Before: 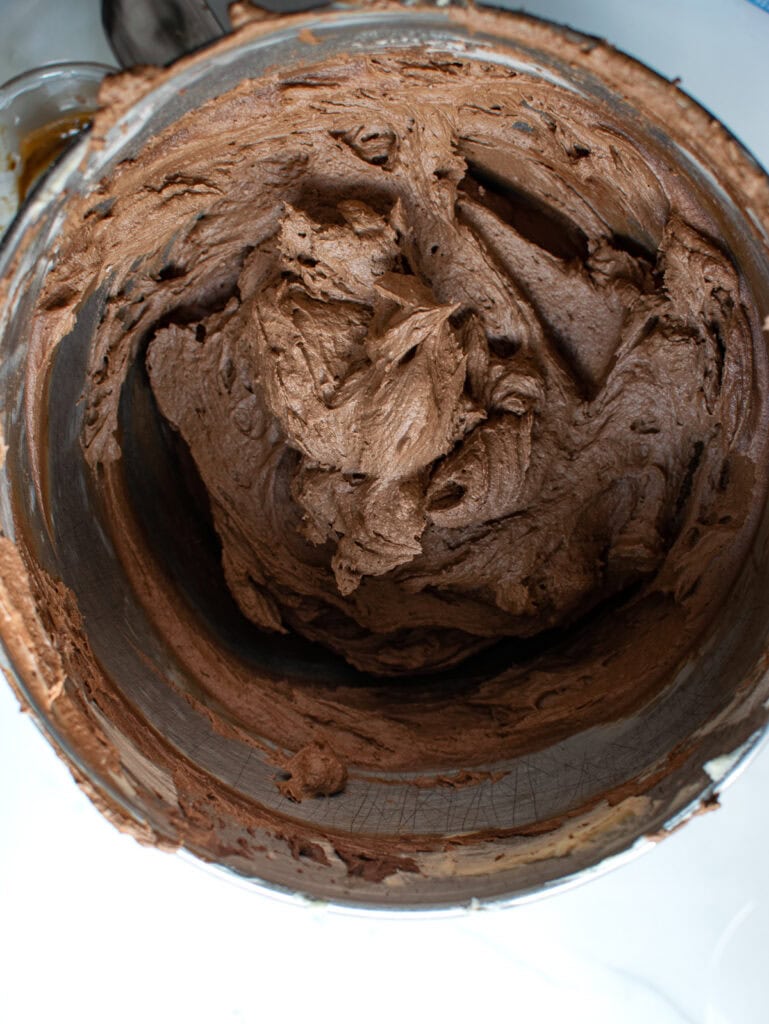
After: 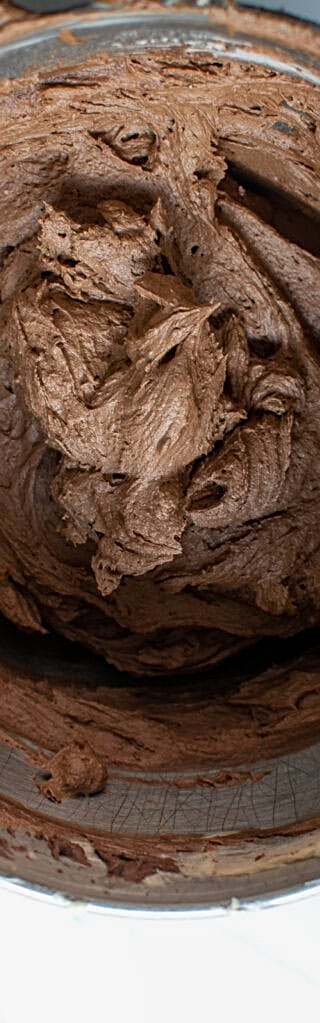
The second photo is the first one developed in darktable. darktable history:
crop: left 31.229%, right 27.105%
local contrast: detail 110%
sharpen: on, module defaults
